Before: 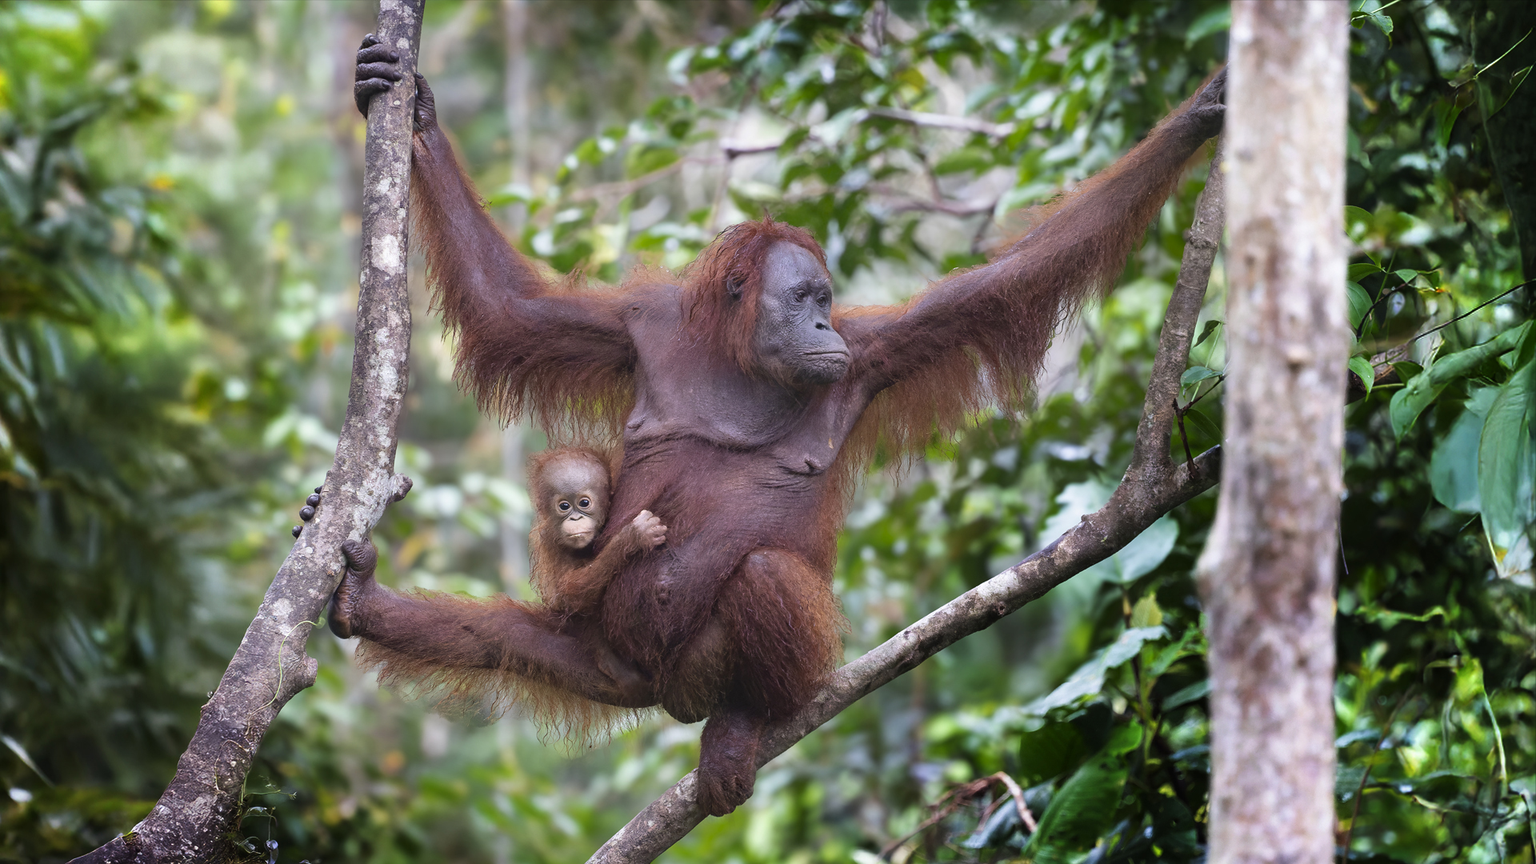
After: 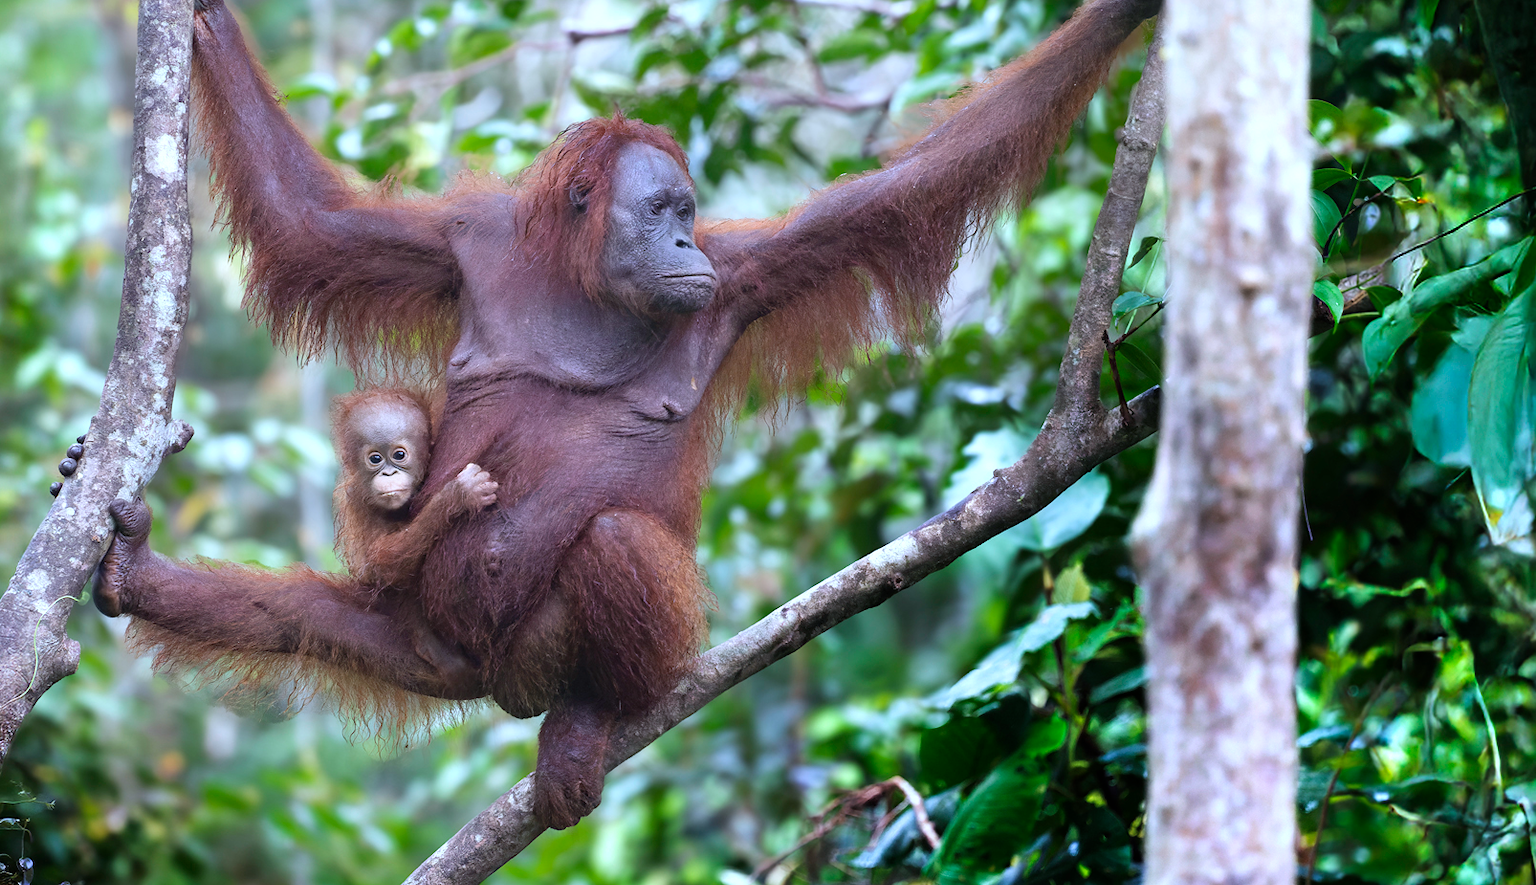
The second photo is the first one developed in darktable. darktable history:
white balance: red 0.924, blue 1.095
tone equalizer: on, module defaults
crop: left 16.315%, top 14.246%
exposure: exposure 0.3 EV, compensate highlight preservation false
